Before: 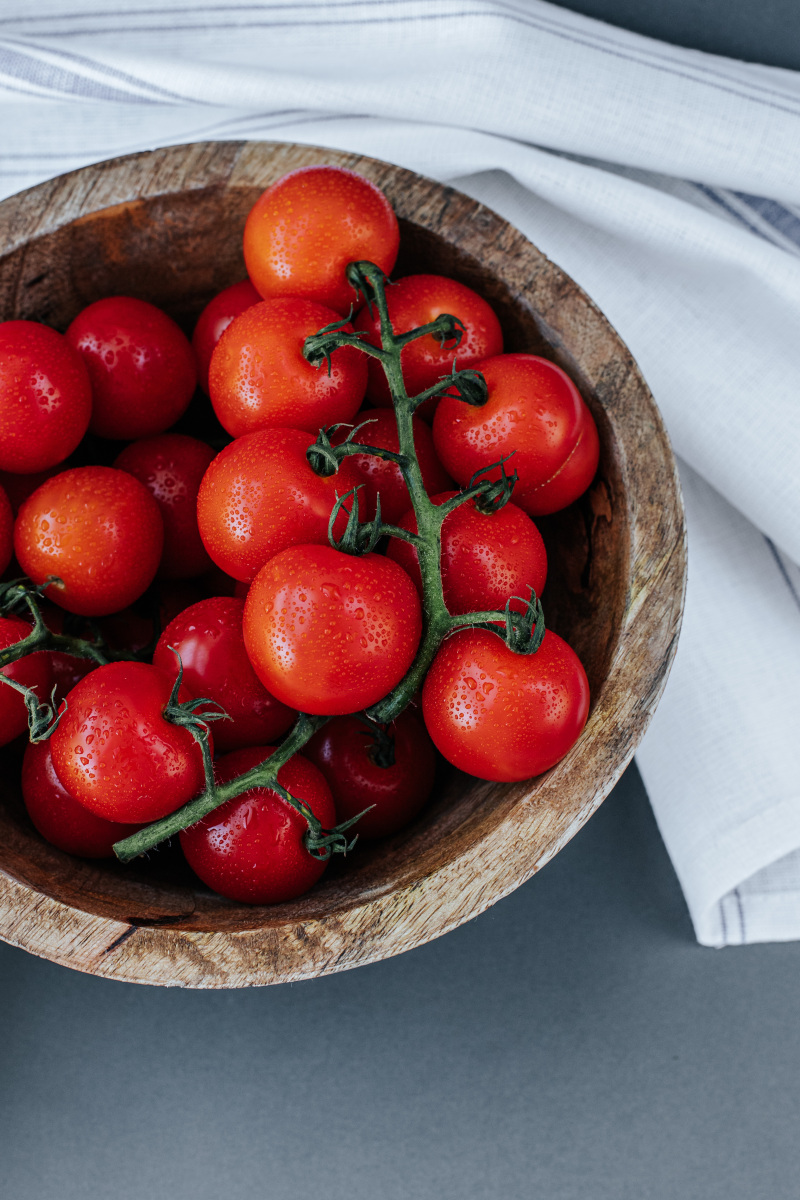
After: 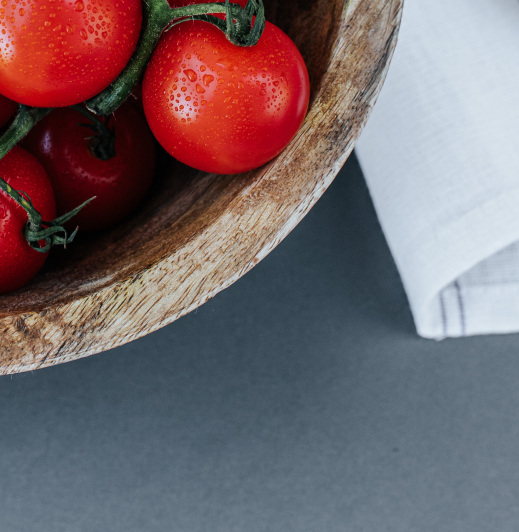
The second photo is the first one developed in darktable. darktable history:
crop and rotate: left 35.114%, top 50.719%, bottom 4.907%
